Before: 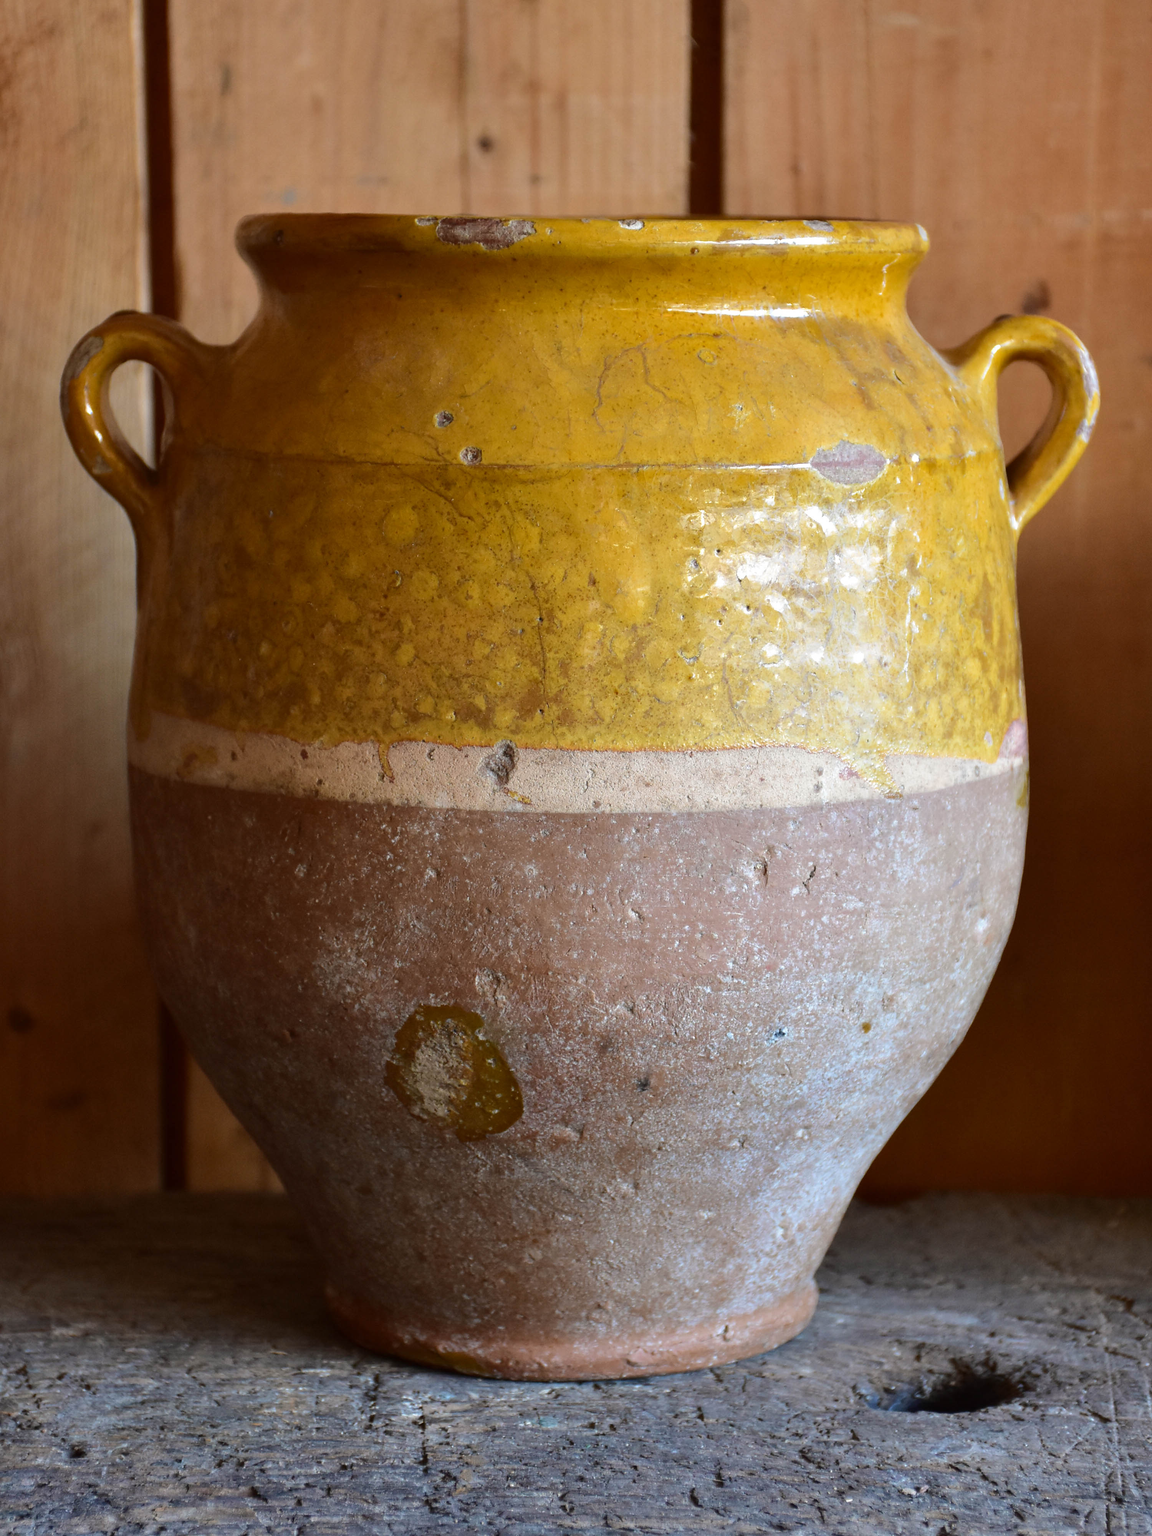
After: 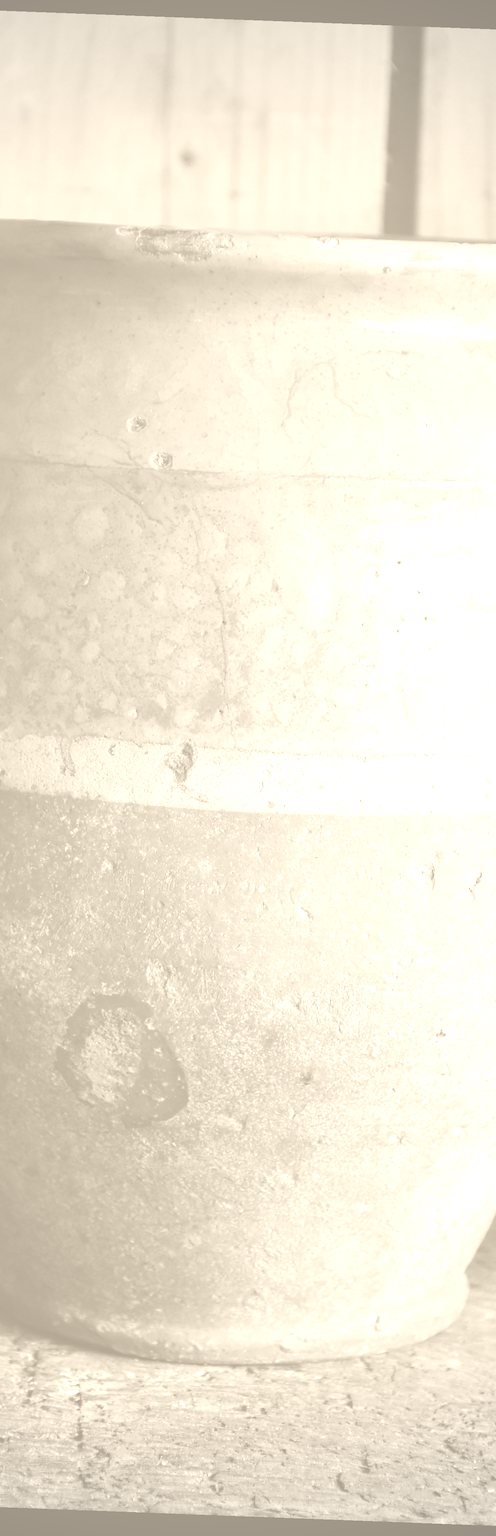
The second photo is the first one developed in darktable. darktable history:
vignetting: center (-0.15, 0.013)
crop: left 28.583%, right 29.231%
rotate and perspective: rotation 2.17°, automatic cropping off
colorize: hue 36°, saturation 71%, lightness 80.79%
color calibration: illuminant custom, x 0.261, y 0.521, temperature 7054.11 K
